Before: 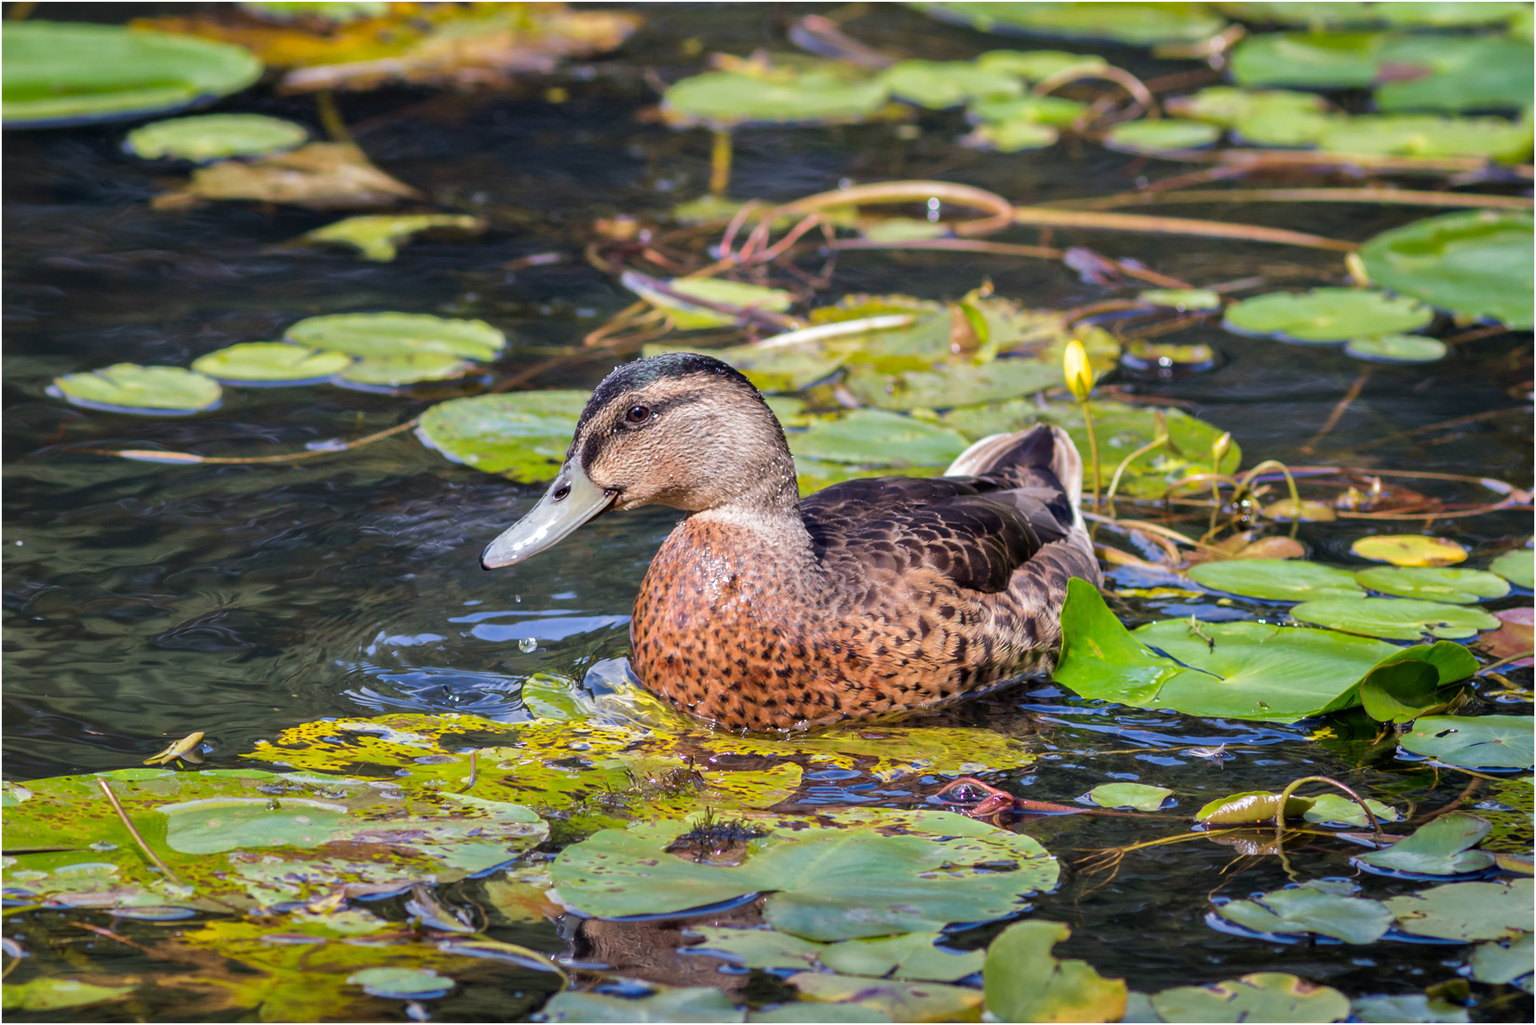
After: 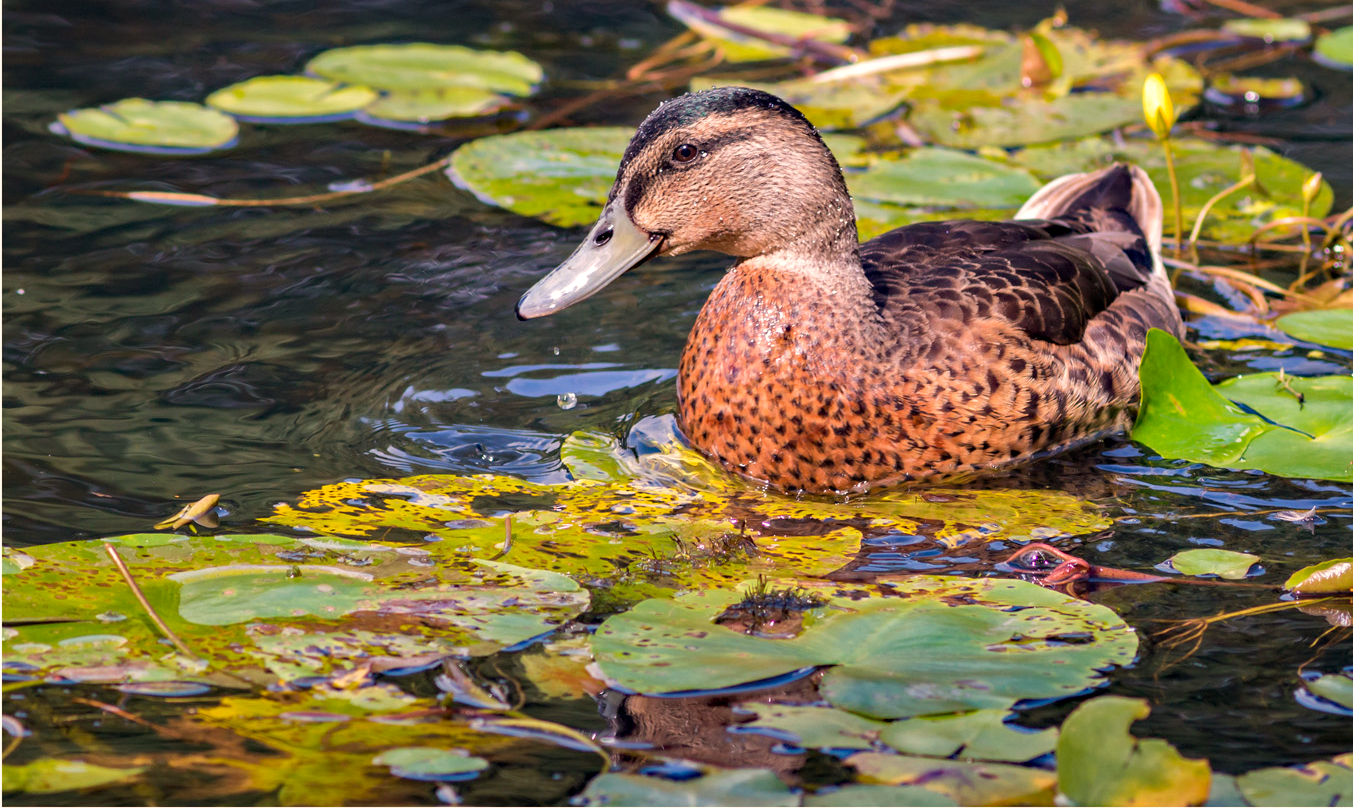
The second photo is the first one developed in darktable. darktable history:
haze removal: strength 0.29, distance 0.25, compatibility mode true, adaptive false
crop: top 26.531%, right 17.959%
white balance: red 1.127, blue 0.943
